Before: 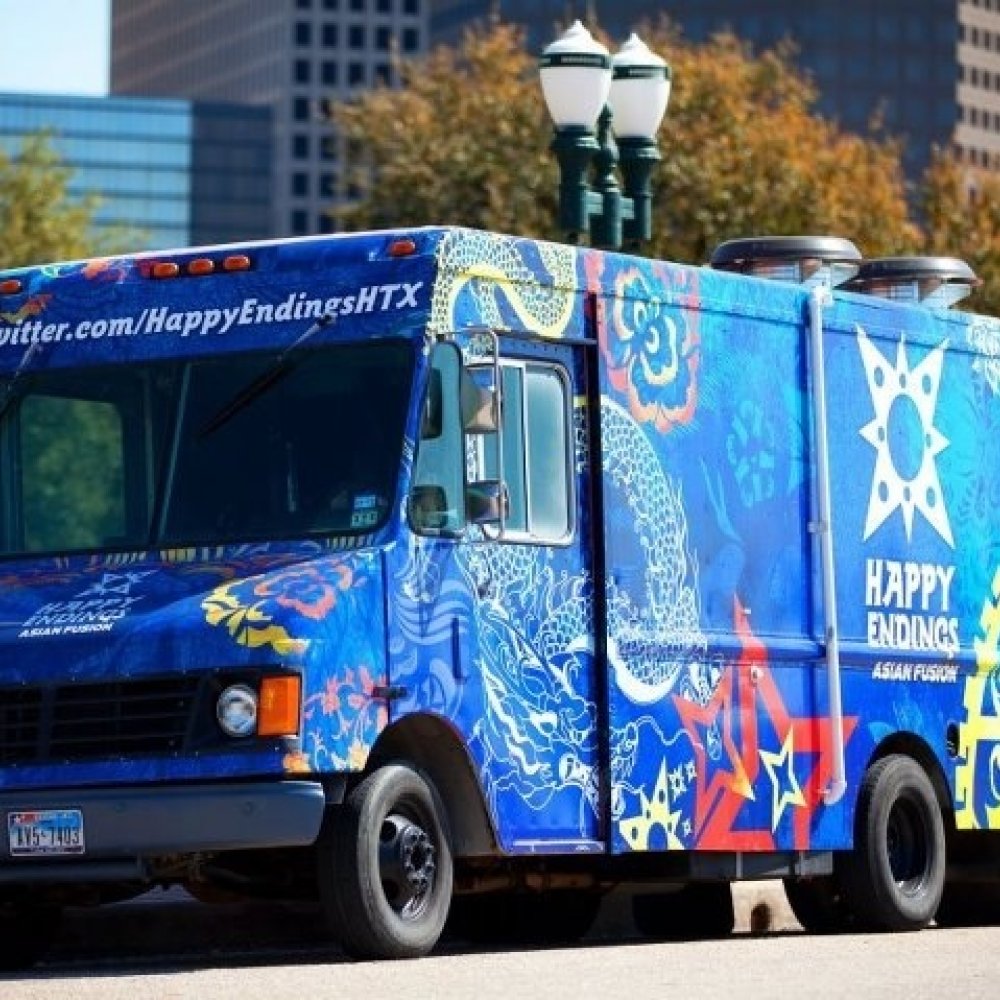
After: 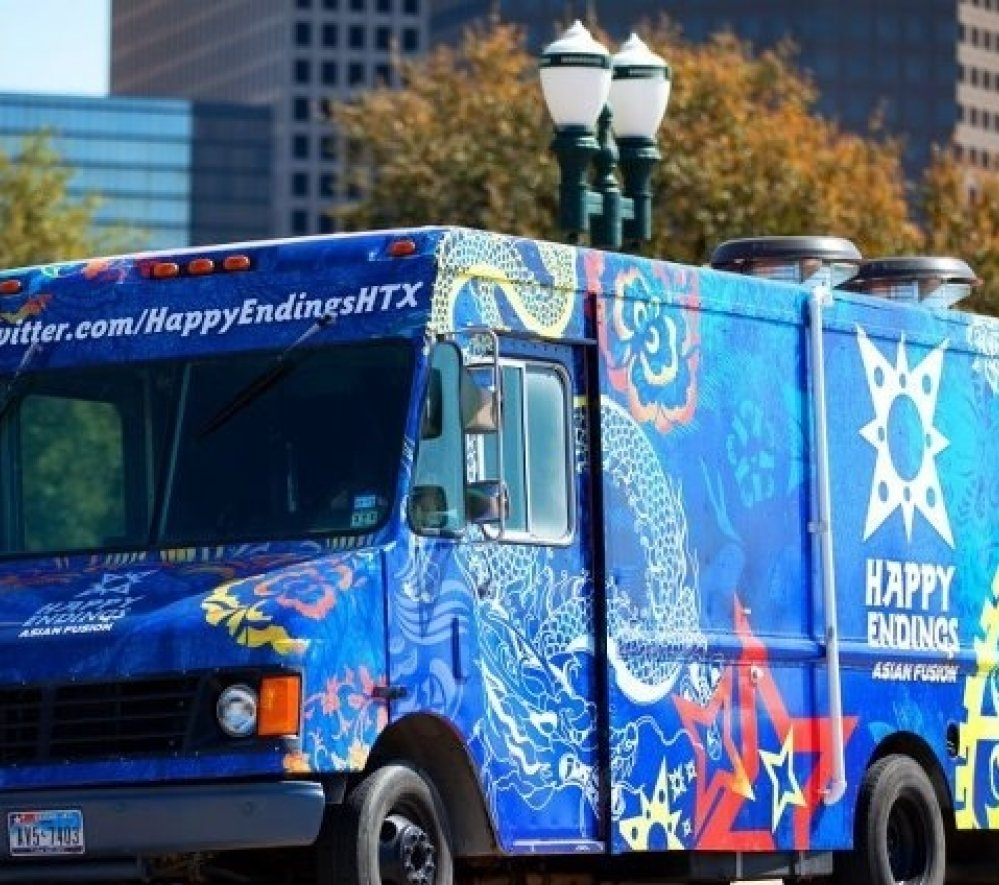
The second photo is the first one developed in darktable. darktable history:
crop and rotate: top 0%, bottom 11.461%
